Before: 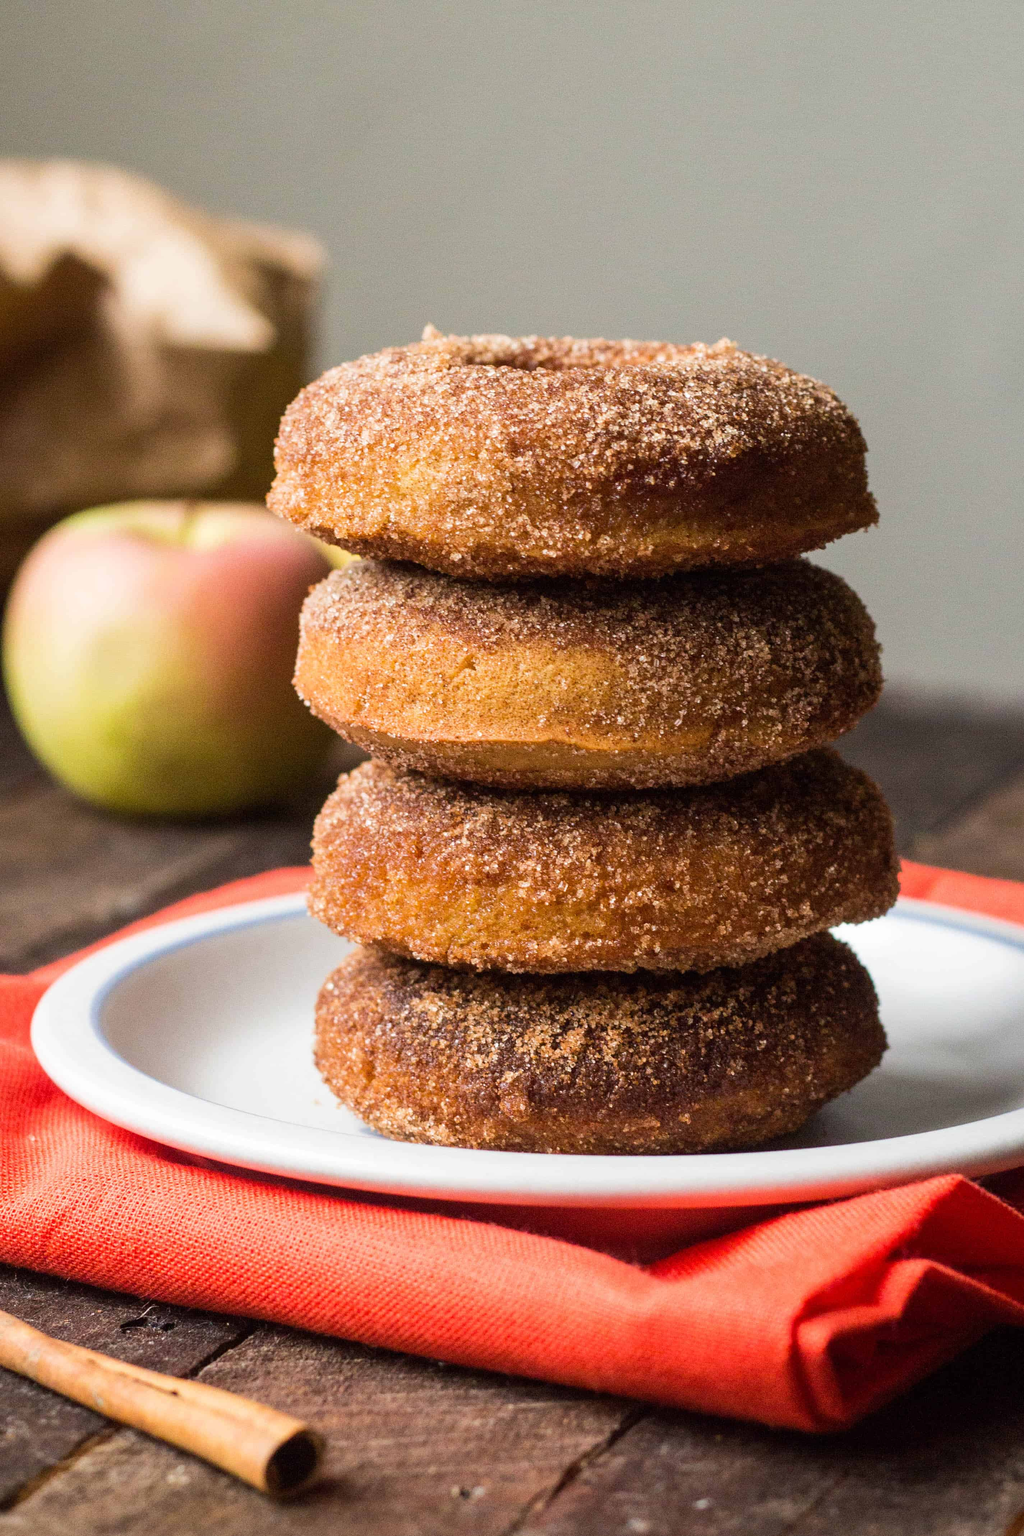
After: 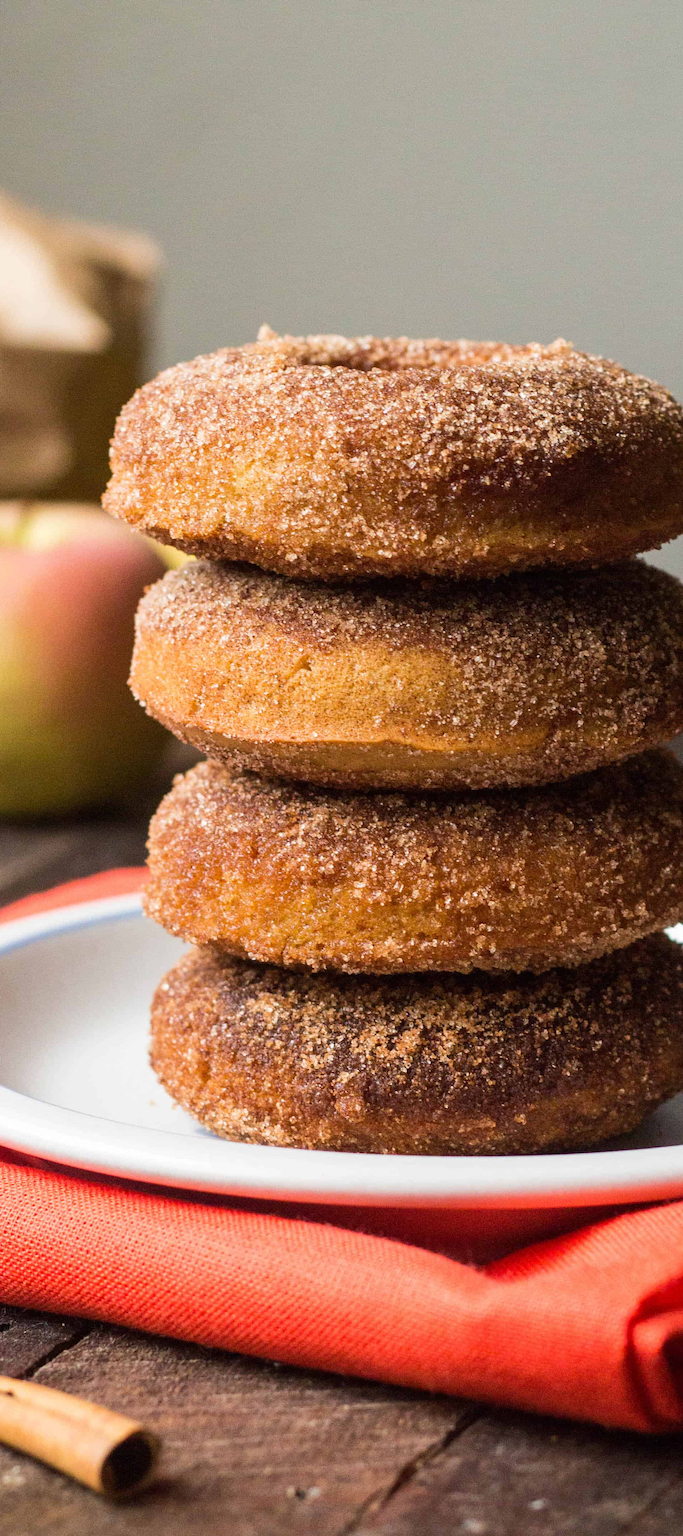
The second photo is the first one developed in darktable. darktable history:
crop and rotate: left 16.135%, right 17.062%
